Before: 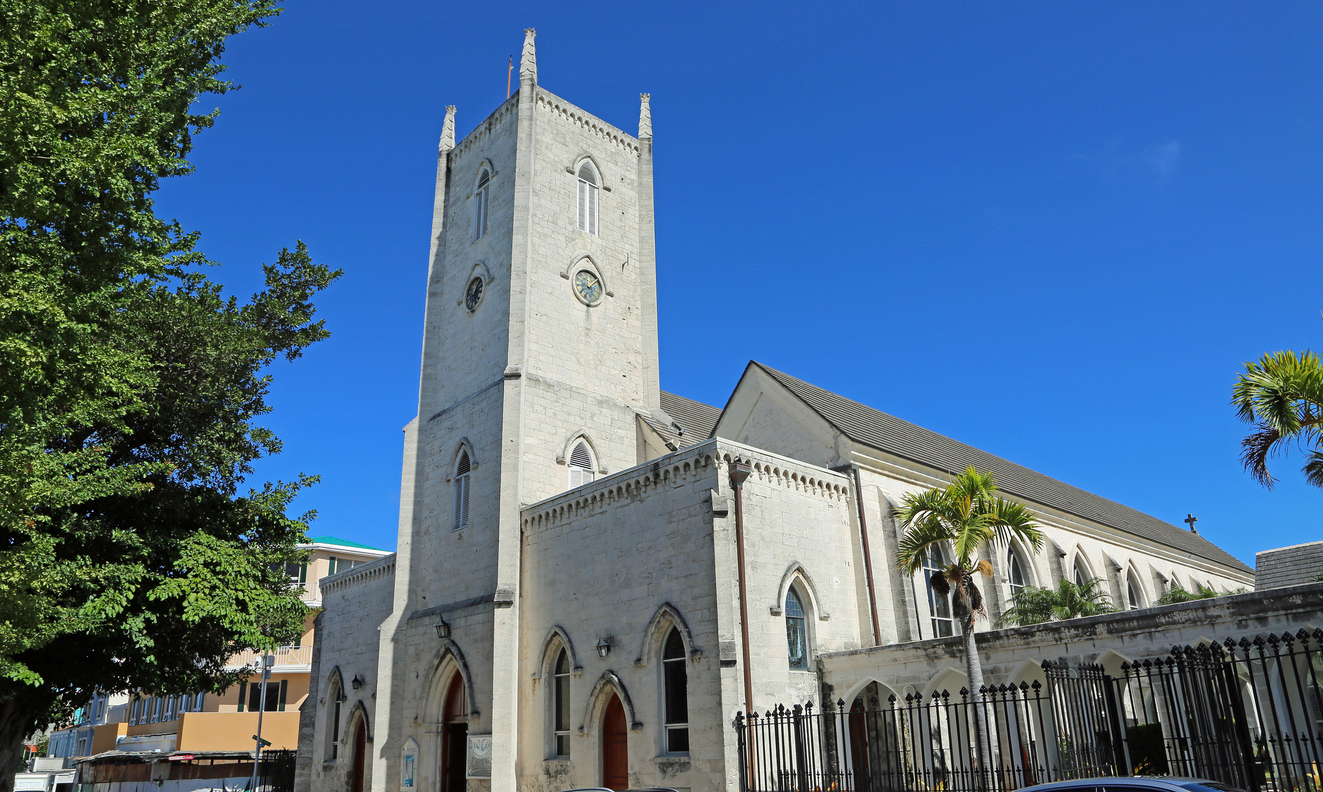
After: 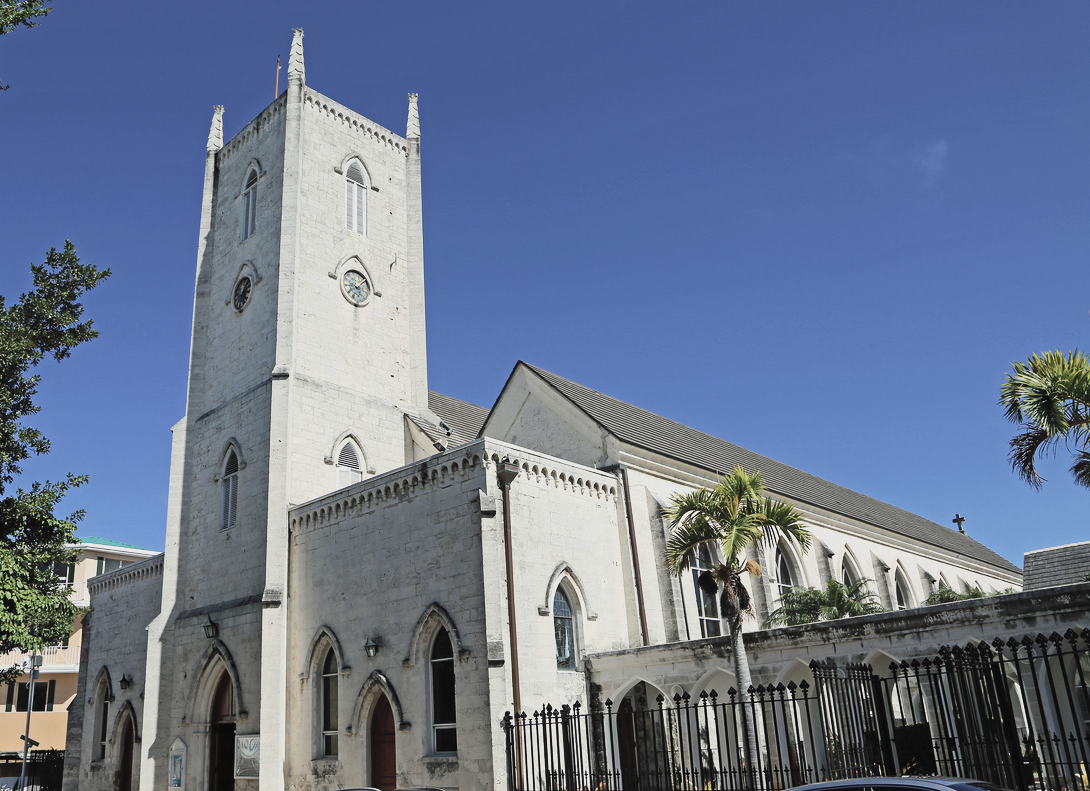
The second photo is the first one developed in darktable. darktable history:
crop: left 17.582%, bottom 0.031%
filmic rgb: black relative exposure -16 EV, white relative exposure 4.97 EV, hardness 6.25
contrast brightness saturation: contrast 0.43, brightness 0.56, saturation -0.19
exposure: exposure -1 EV, compensate highlight preservation false
